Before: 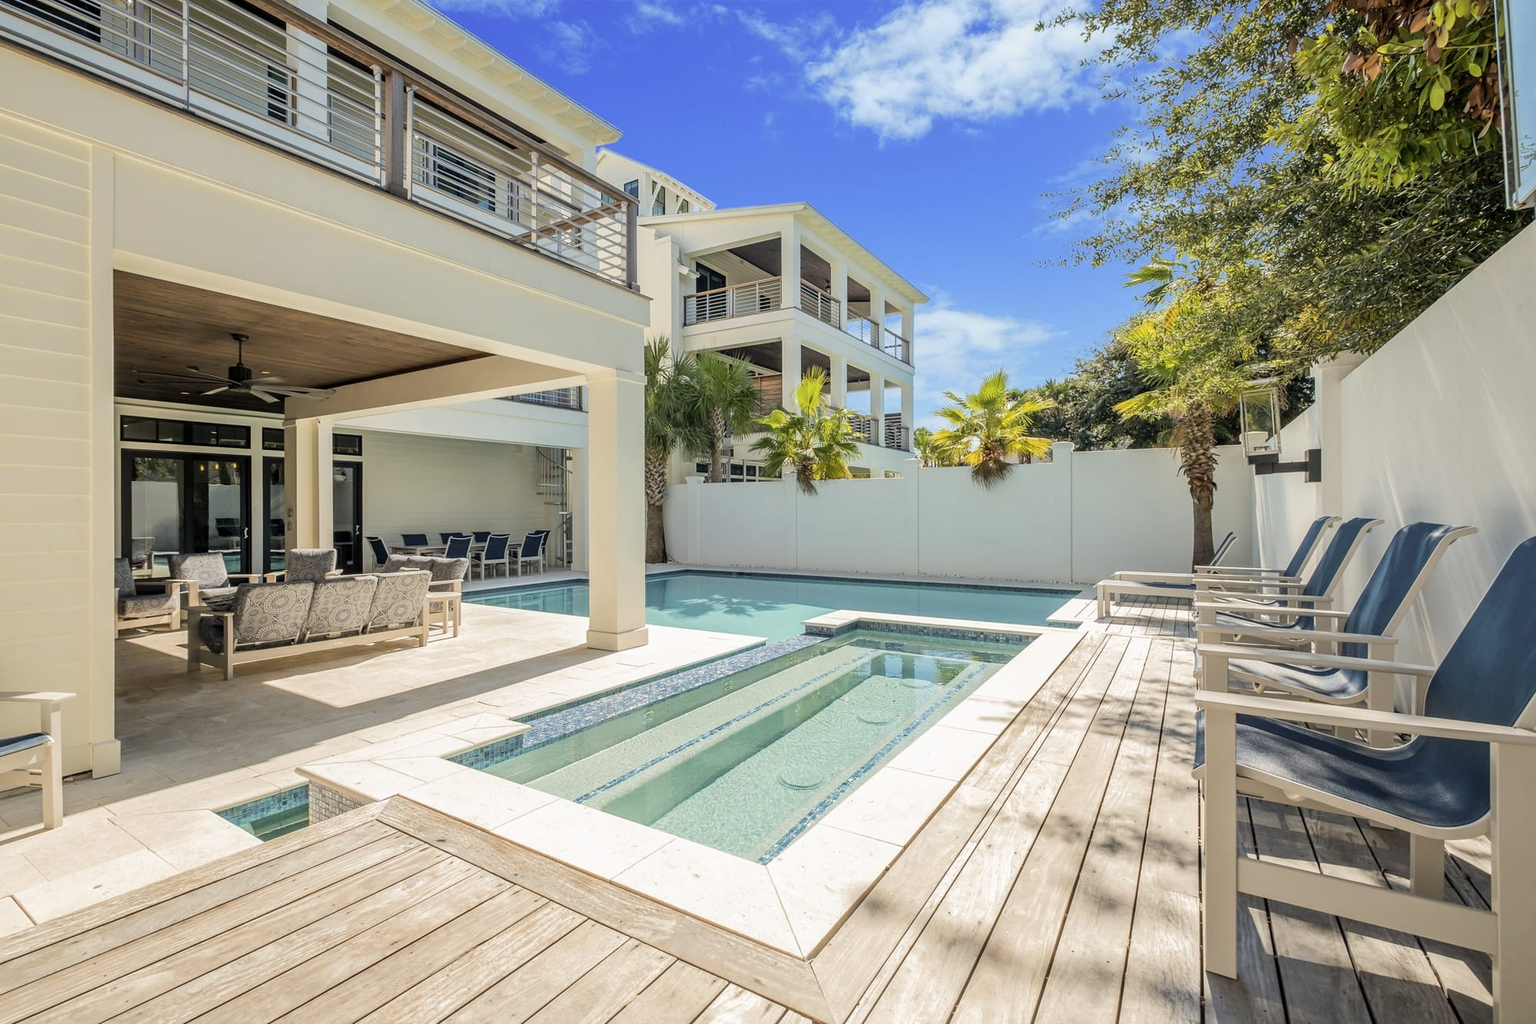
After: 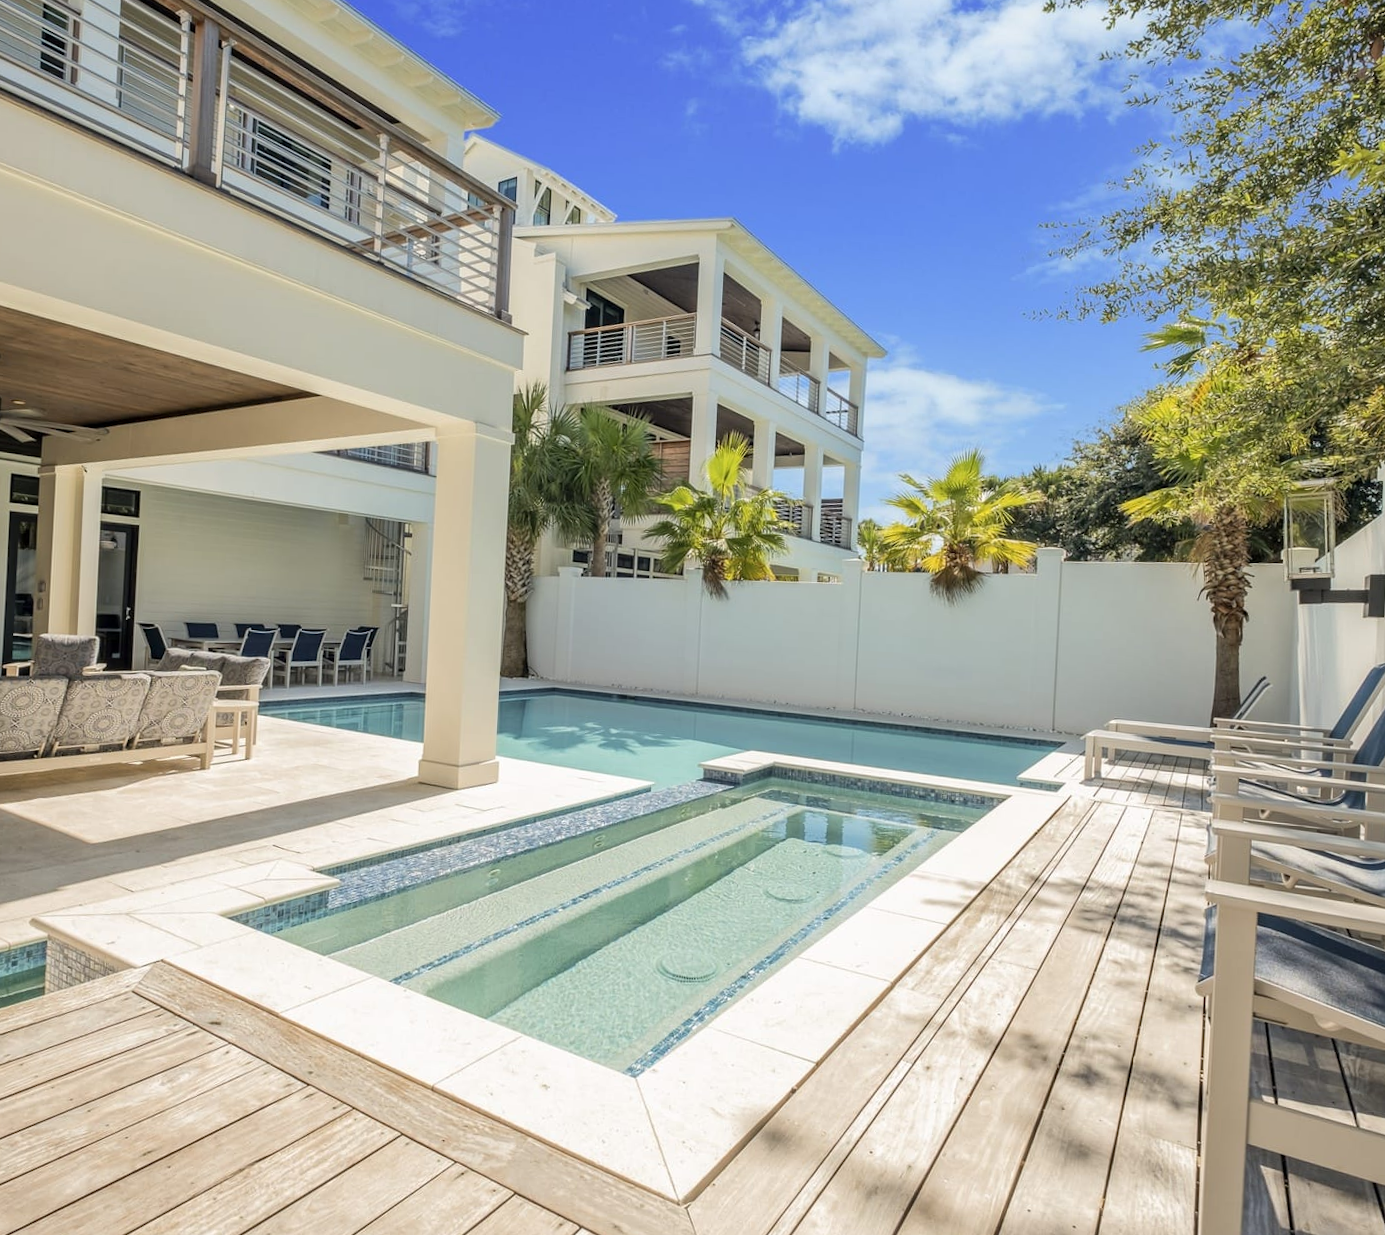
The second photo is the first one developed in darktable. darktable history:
crop and rotate: angle -3.04°, left 14.262%, top 0.023%, right 11.055%, bottom 0.045%
